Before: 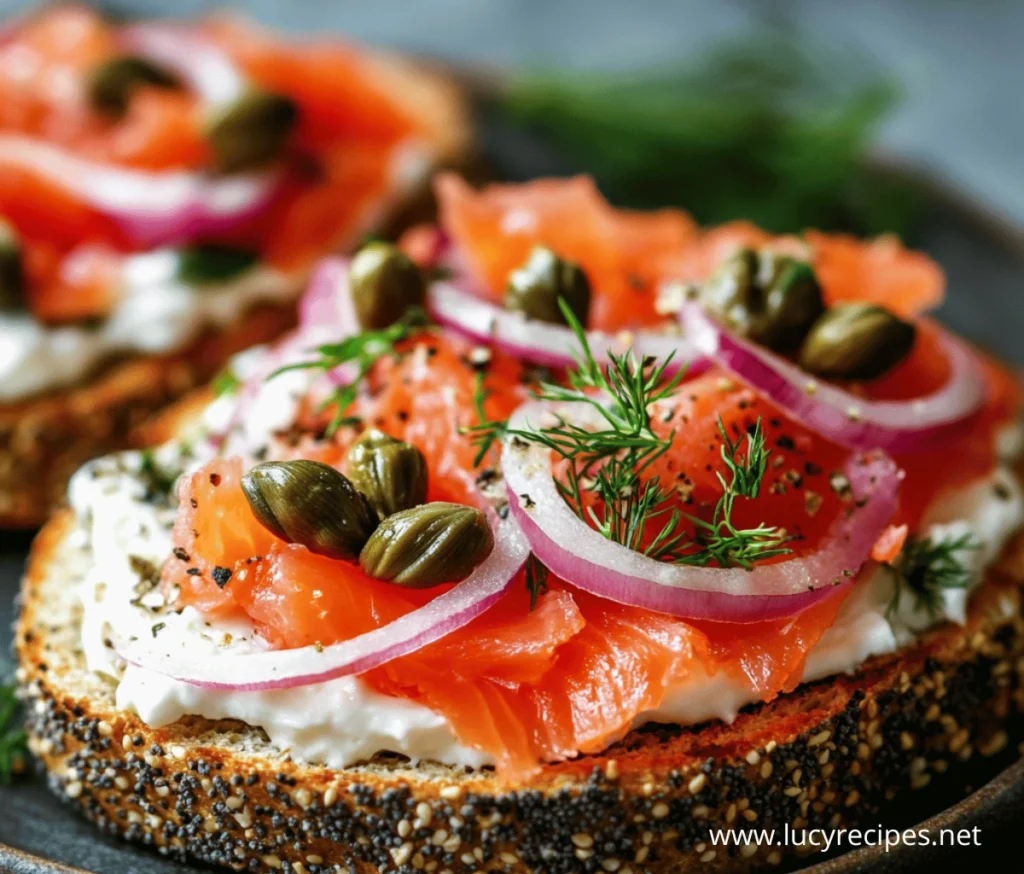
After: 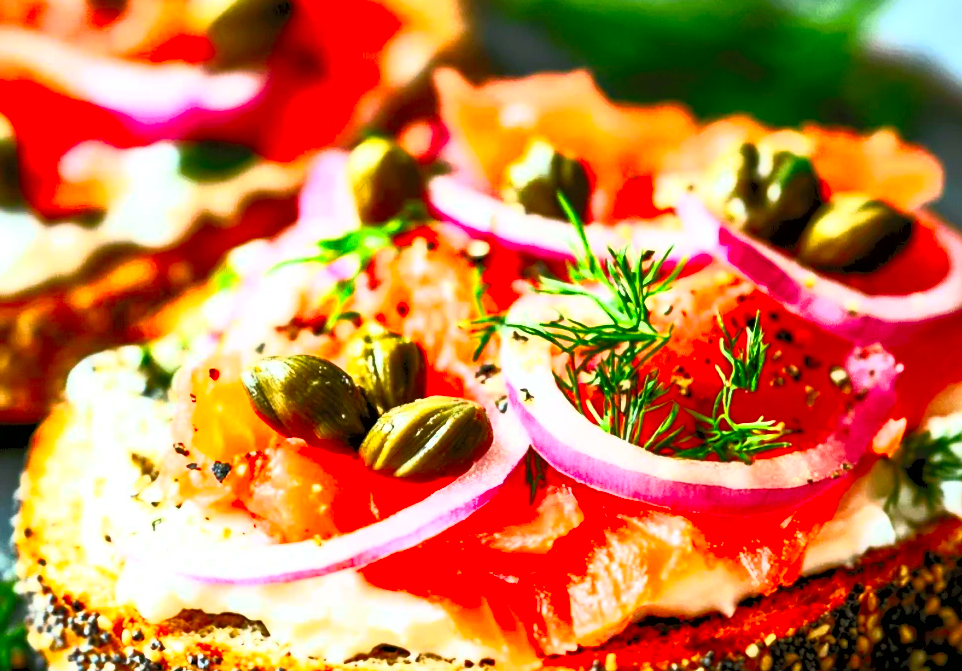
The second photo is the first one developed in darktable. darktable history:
crop and rotate: angle 0.111°, top 12.065%, right 5.801%, bottom 10.88%
exposure: black level correction 0.004, exposure 0.017 EV, compensate highlight preservation false
contrast brightness saturation: contrast 0.983, brightness 0.991, saturation 0.986
